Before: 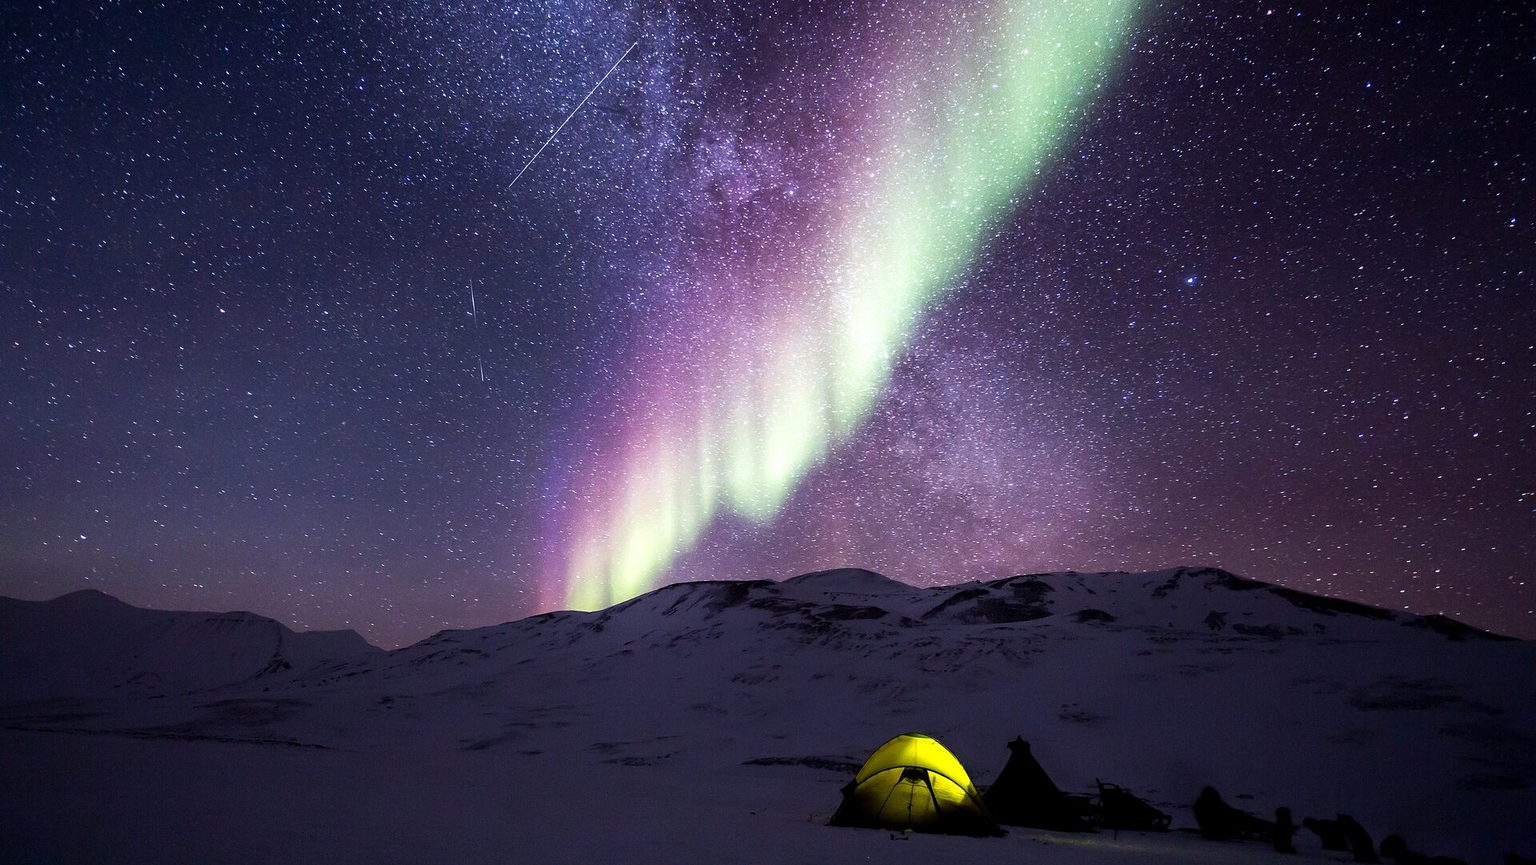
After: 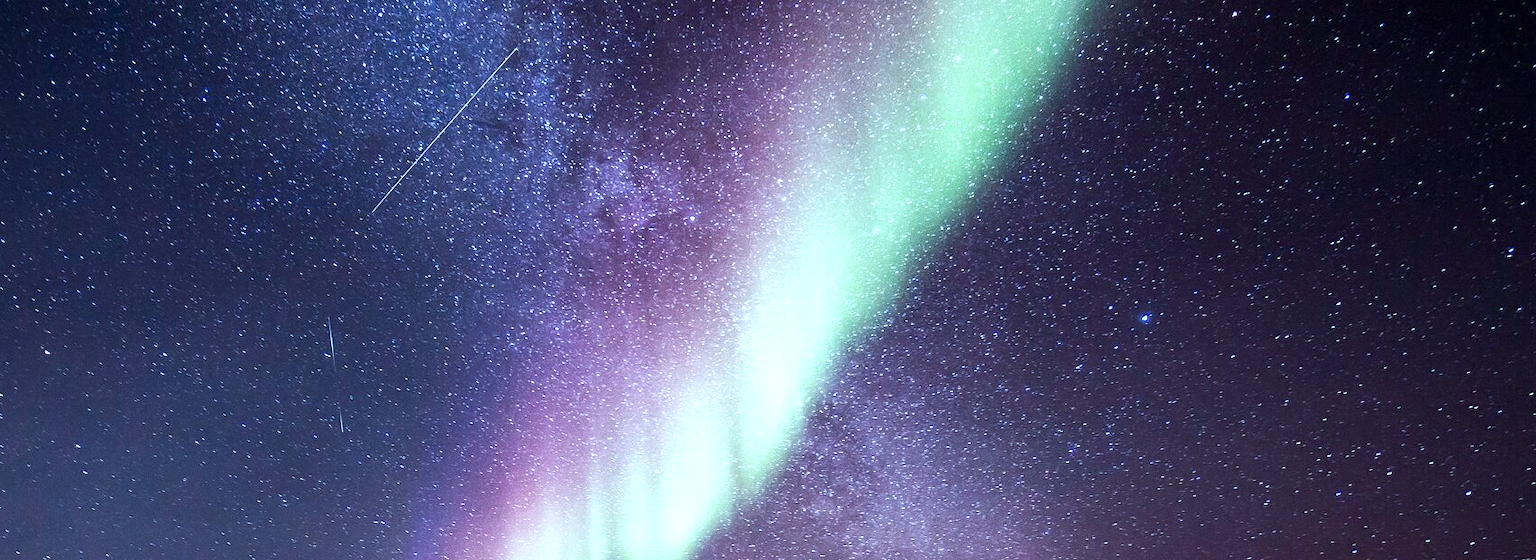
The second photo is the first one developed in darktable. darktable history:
color correction: highlights a* -10.04, highlights b* -10.37
crop and rotate: left 11.812%, bottom 42.776%
exposure: exposure 0.3 EV, compensate highlight preservation false
